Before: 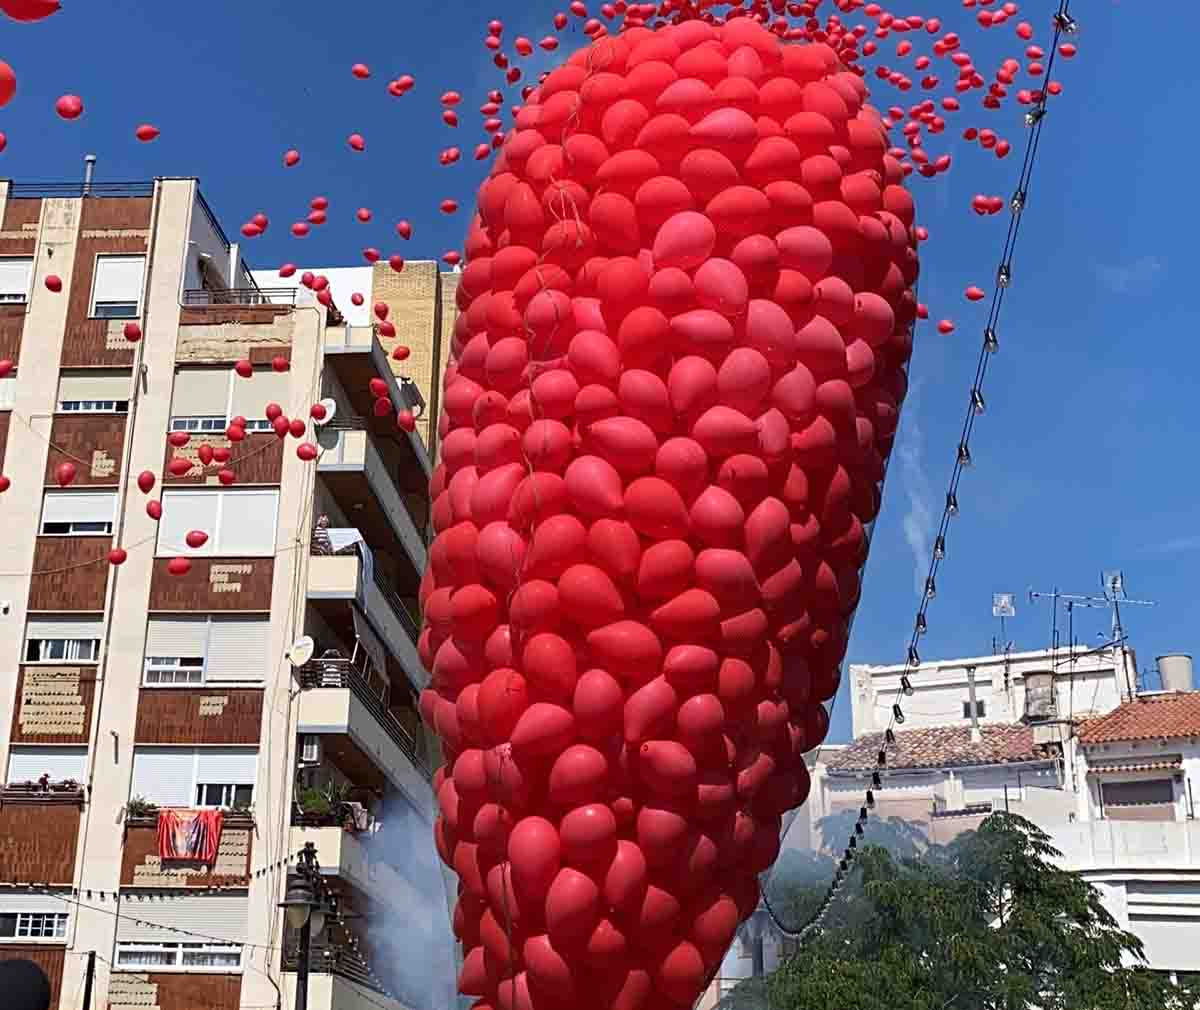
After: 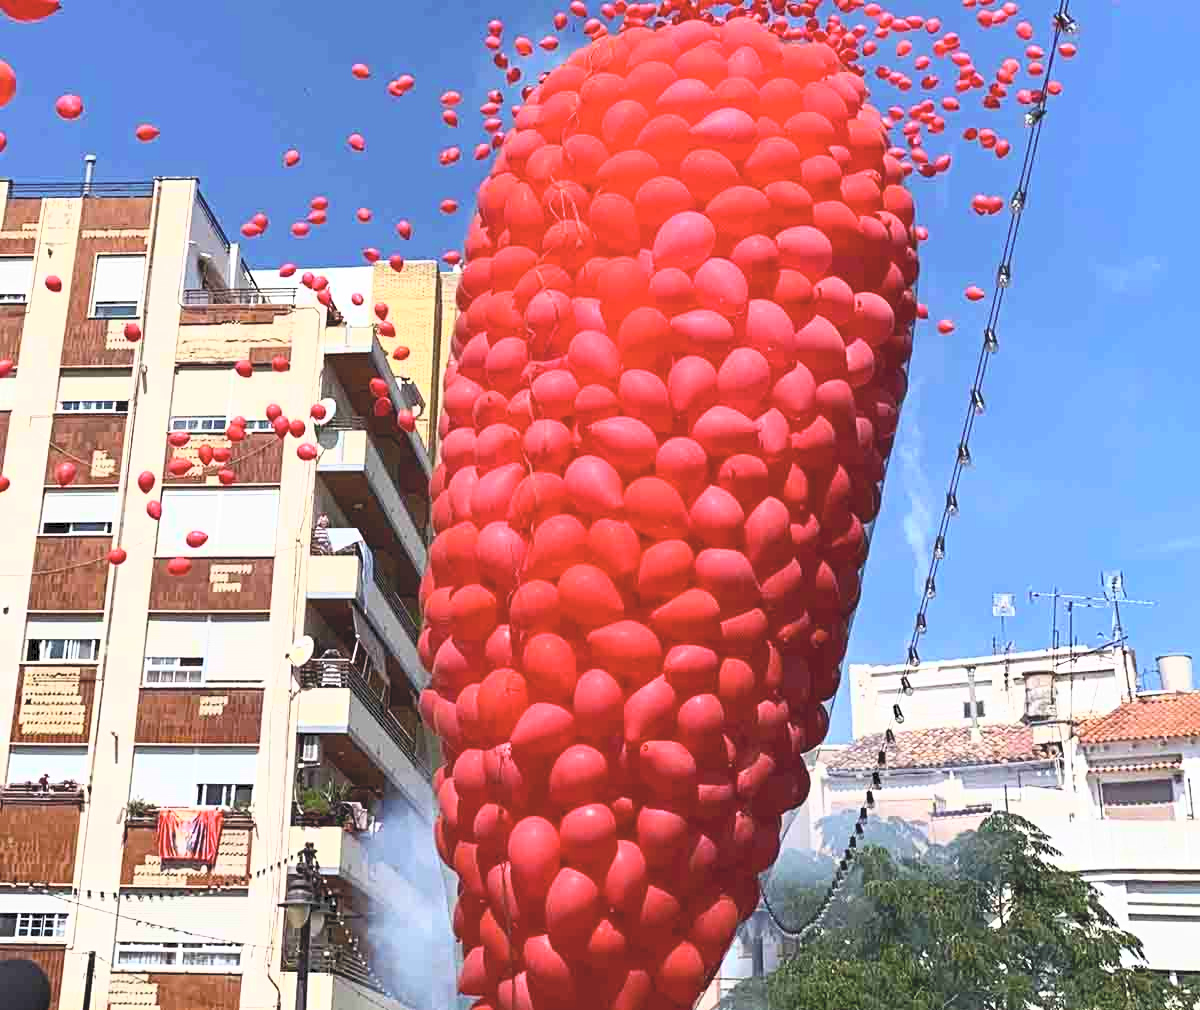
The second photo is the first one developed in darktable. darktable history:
color calibration: illuminant same as pipeline (D50), adaptation none (bypass), x 0.331, y 0.334, temperature 5017.62 K
tone curve: curves: ch0 [(0, 0) (0.003, 0.115) (0.011, 0.133) (0.025, 0.157) (0.044, 0.182) (0.069, 0.209) (0.1, 0.239) (0.136, 0.279) (0.177, 0.326) (0.224, 0.379) (0.277, 0.436) (0.335, 0.507) (0.399, 0.587) (0.468, 0.671) (0.543, 0.75) (0.623, 0.837) (0.709, 0.916) (0.801, 0.978) (0.898, 0.985) (1, 1)], color space Lab, independent channels, preserve colors none
color balance rgb: perceptual saturation grading › global saturation 17.379%, global vibrance 11.265%
